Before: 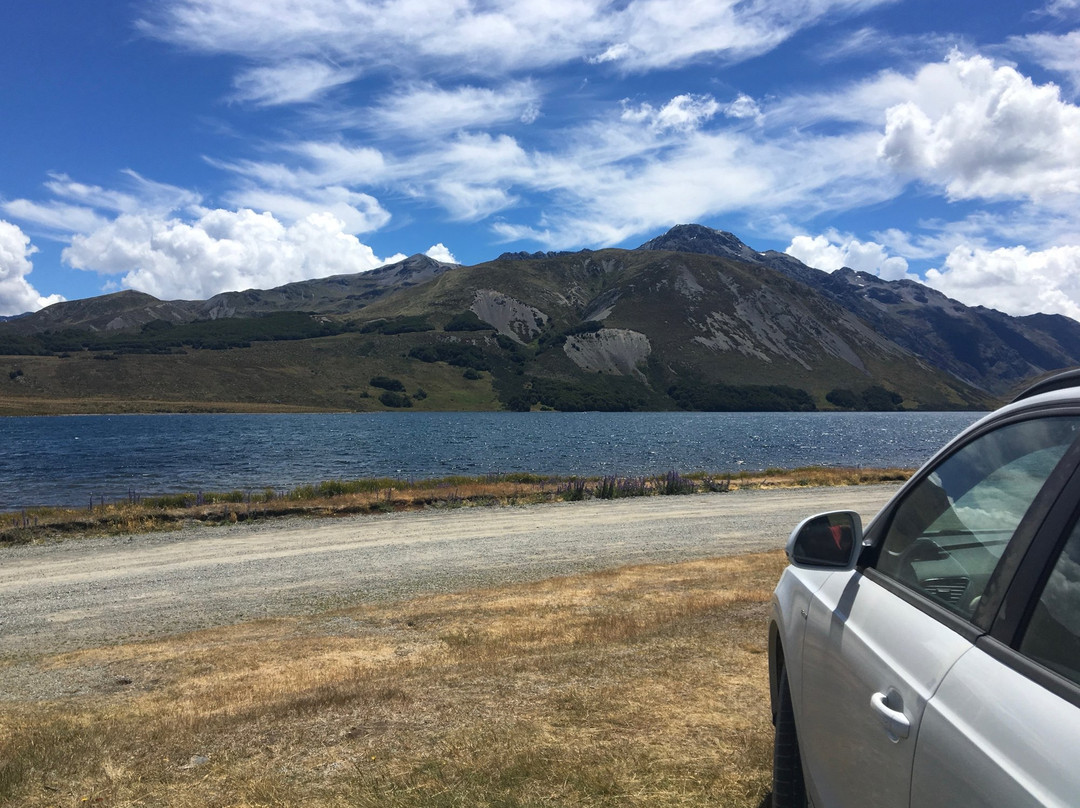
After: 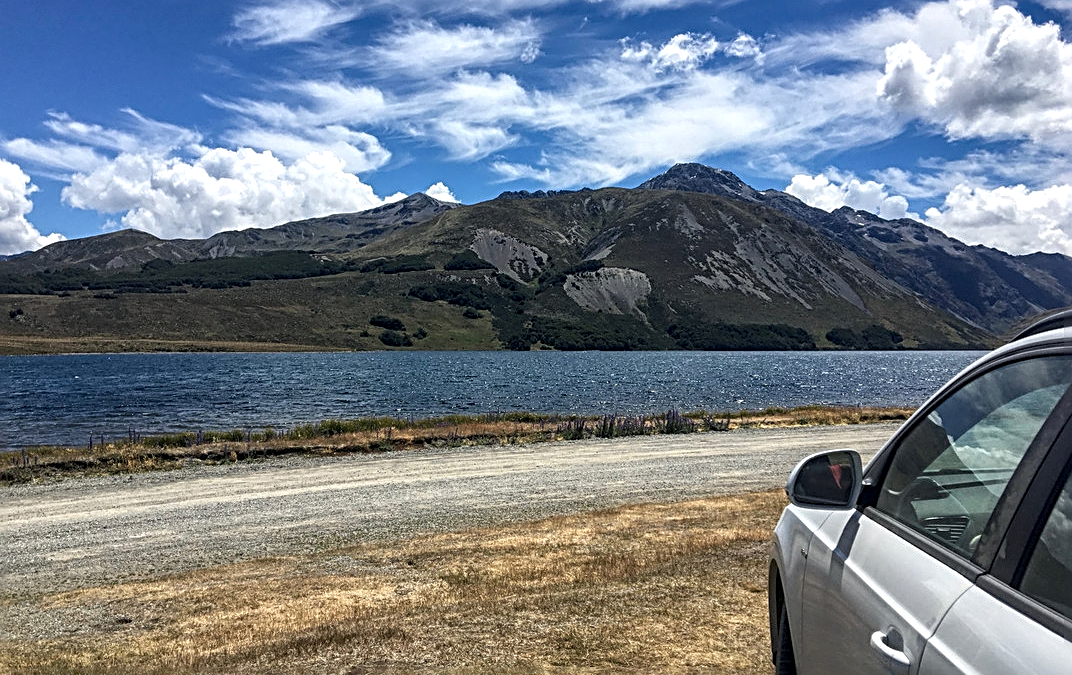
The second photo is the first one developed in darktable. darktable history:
sharpen: radius 2.817, amount 0.715
shadows and highlights: soften with gaussian
local contrast: detail 142%
crop: top 7.625%, bottom 8.027%
